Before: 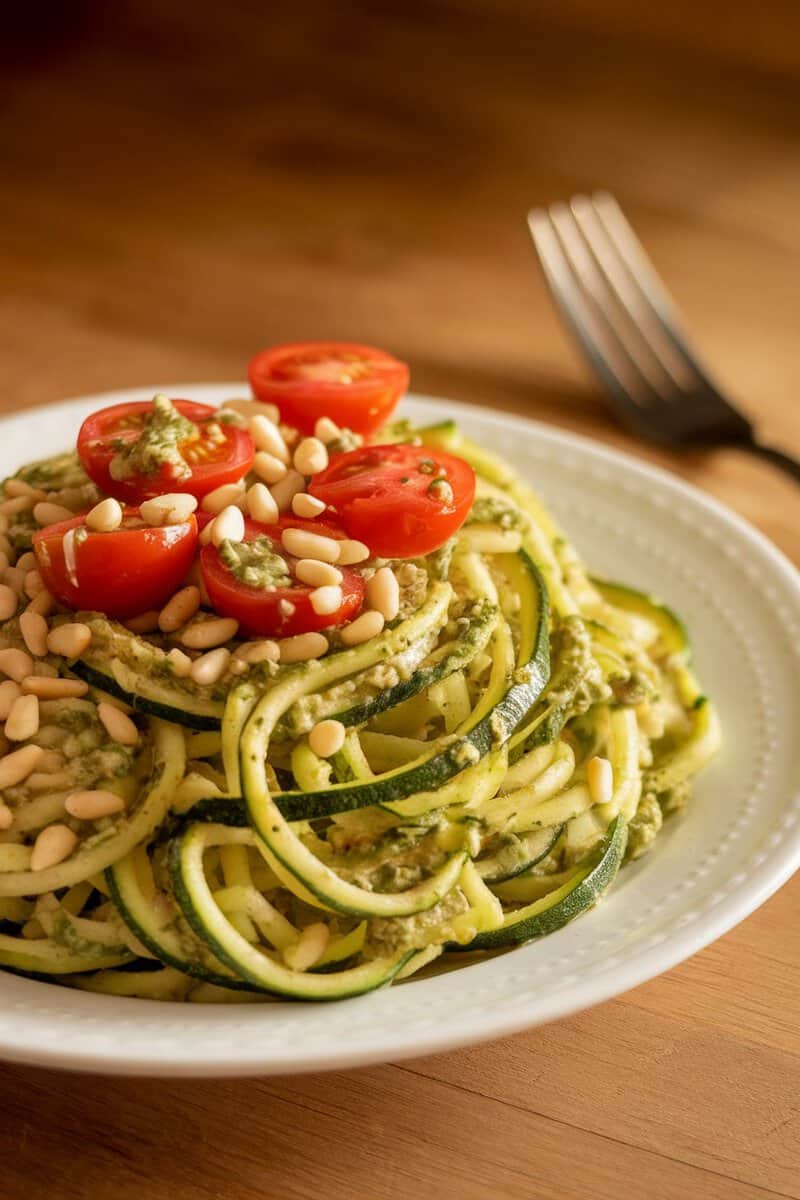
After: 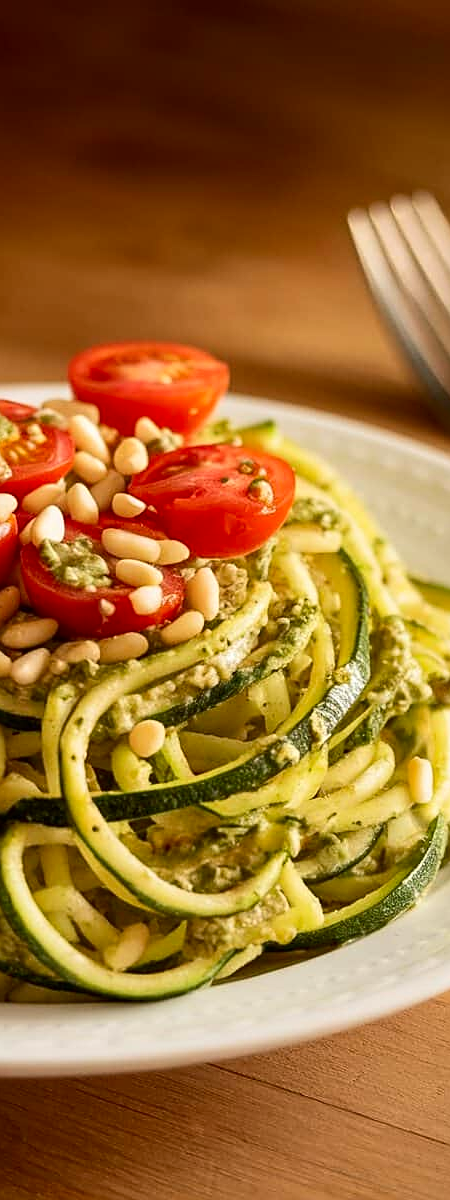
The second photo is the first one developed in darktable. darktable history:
sharpen: on, module defaults
crop and rotate: left 22.516%, right 21.234%
rotate and perspective: crop left 0, crop top 0
contrast brightness saturation: contrast 0.15, brightness -0.01, saturation 0.1
